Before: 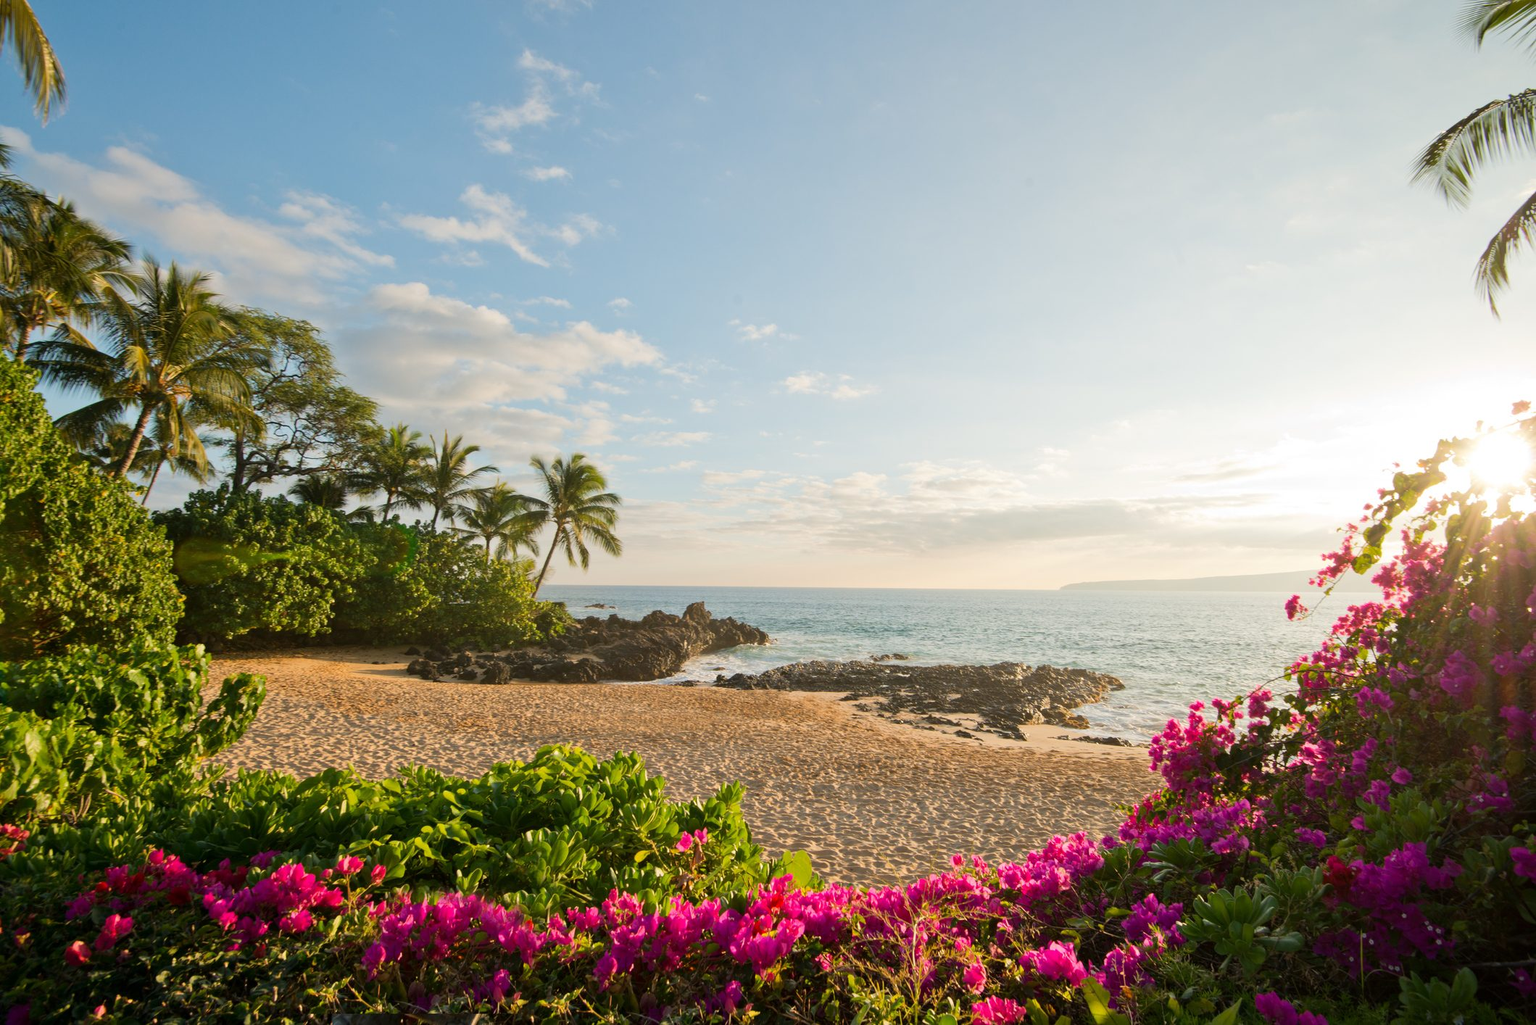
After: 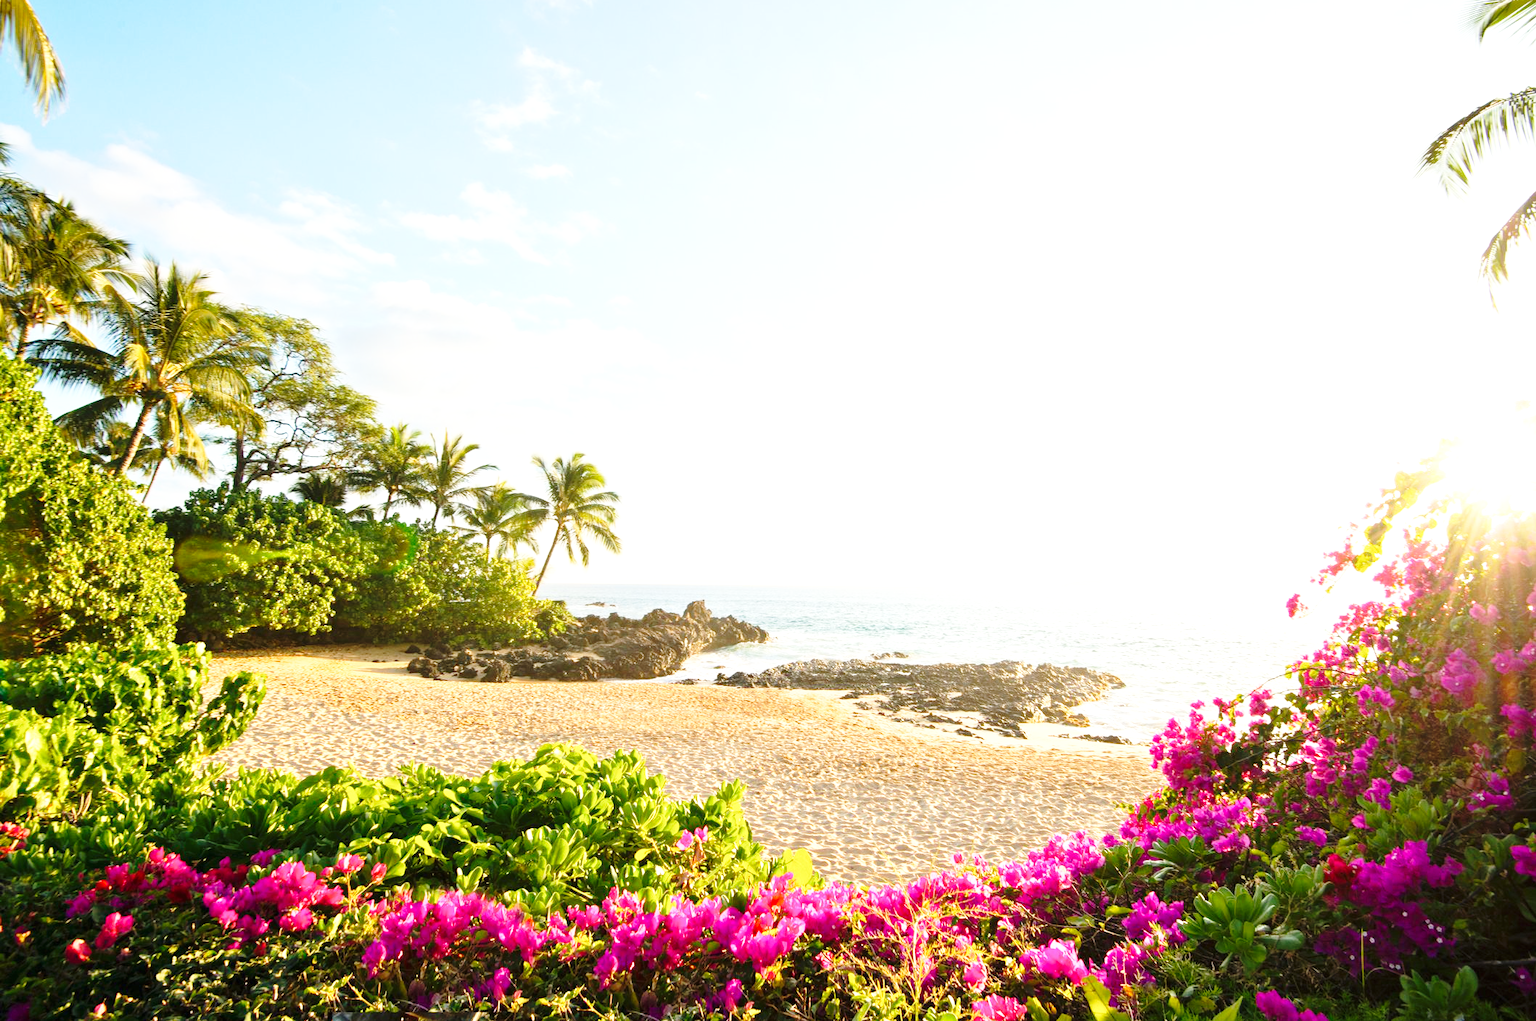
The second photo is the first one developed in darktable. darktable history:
crop: top 0.238%, bottom 0.145%
exposure: black level correction 0, exposure 1.013 EV, compensate highlight preservation false
base curve: curves: ch0 [(0, 0) (0.028, 0.03) (0.121, 0.232) (0.46, 0.748) (0.859, 0.968) (1, 1)], preserve colors none
